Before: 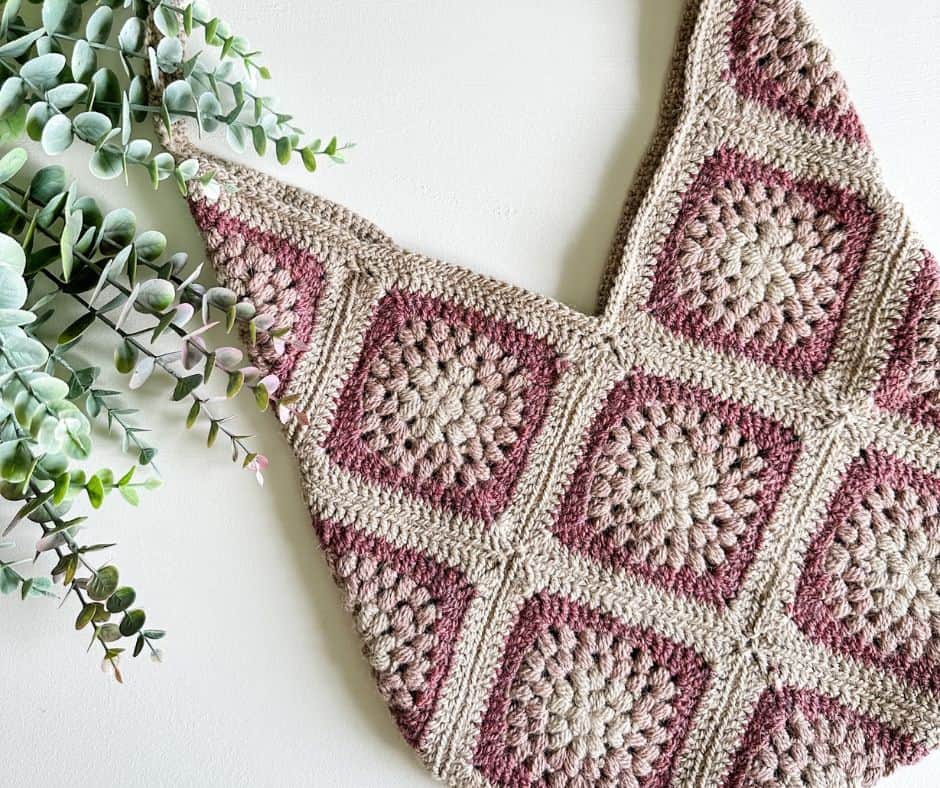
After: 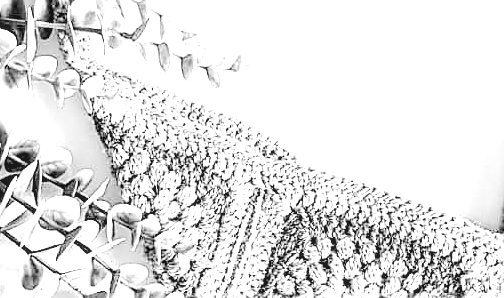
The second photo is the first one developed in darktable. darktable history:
sharpen: amount 0.75
local contrast: on, module defaults
monochrome: size 1
crop: left 10.121%, top 10.631%, right 36.218%, bottom 51.526%
exposure: black level correction 0.001, exposure 0.955 EV, compensate exposure bias true, compensate highlight preservation false
levels: levels [0.036, 0.364, 0.827]
tone curve: curves: ch0 [(0, 0) (0.058, 0.022) (0.265, 0.208) (0.41, 0.417) (0.485, 0.524) (0.638, 0.673) (0.845, 0.828) (0.994, 0.964)]; ch1 [(0, 0) (0.136, 0.146) (0.317, 0.34) (0.382, 0.408) (0.469, 0.482) (0.498, 0.497) (0.557, 0.573) (0.644, 0.643) (0.725, 0.765) (1, 1)]; ch2 [(0, 0) (0.352, 0.403) (0.45, 0.469) (0.502, 0.504) (0.54, 0.524) (0.592, 0.566) (0.638, 0.599) (1, 1)], color space Lab, independent channels, preserve colors none
color calibration: output R [1.063, -0.012, -0.003, 0], output G [0, 1.022, 0.021, 0], output B [-0.079, 0.047, 1, 0], illuminant custom, x 0.389, y 0.387, temperature 3838.64 K
